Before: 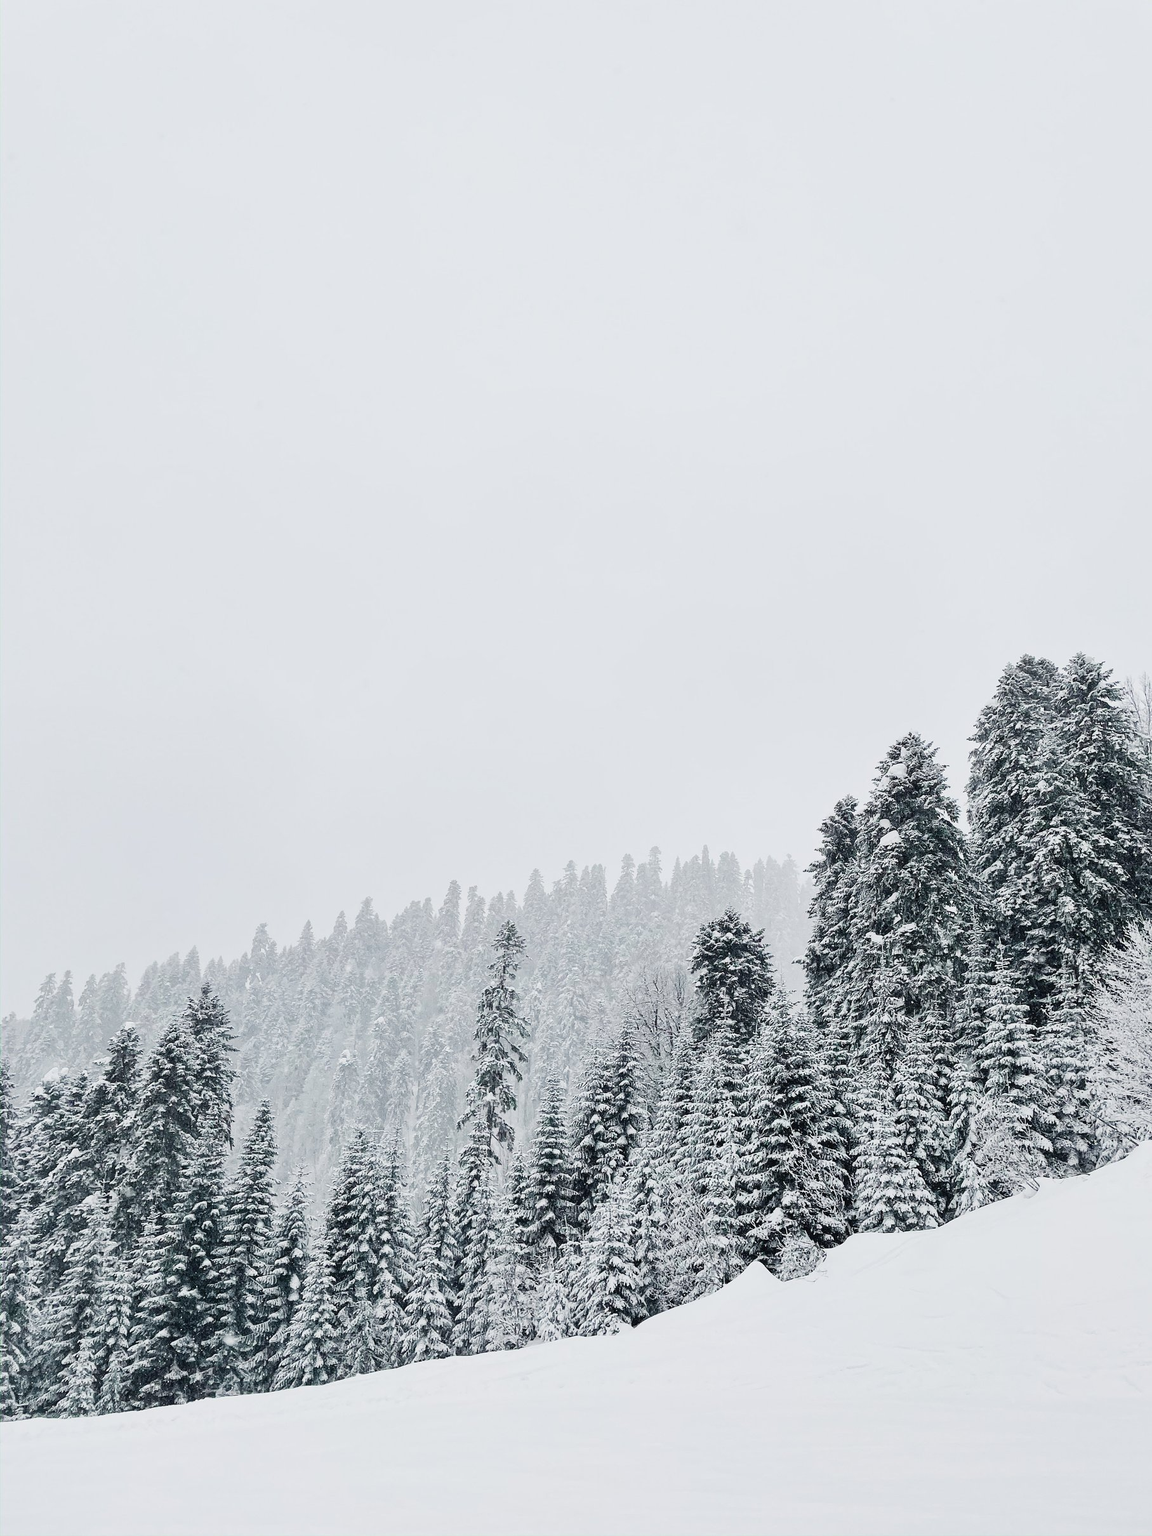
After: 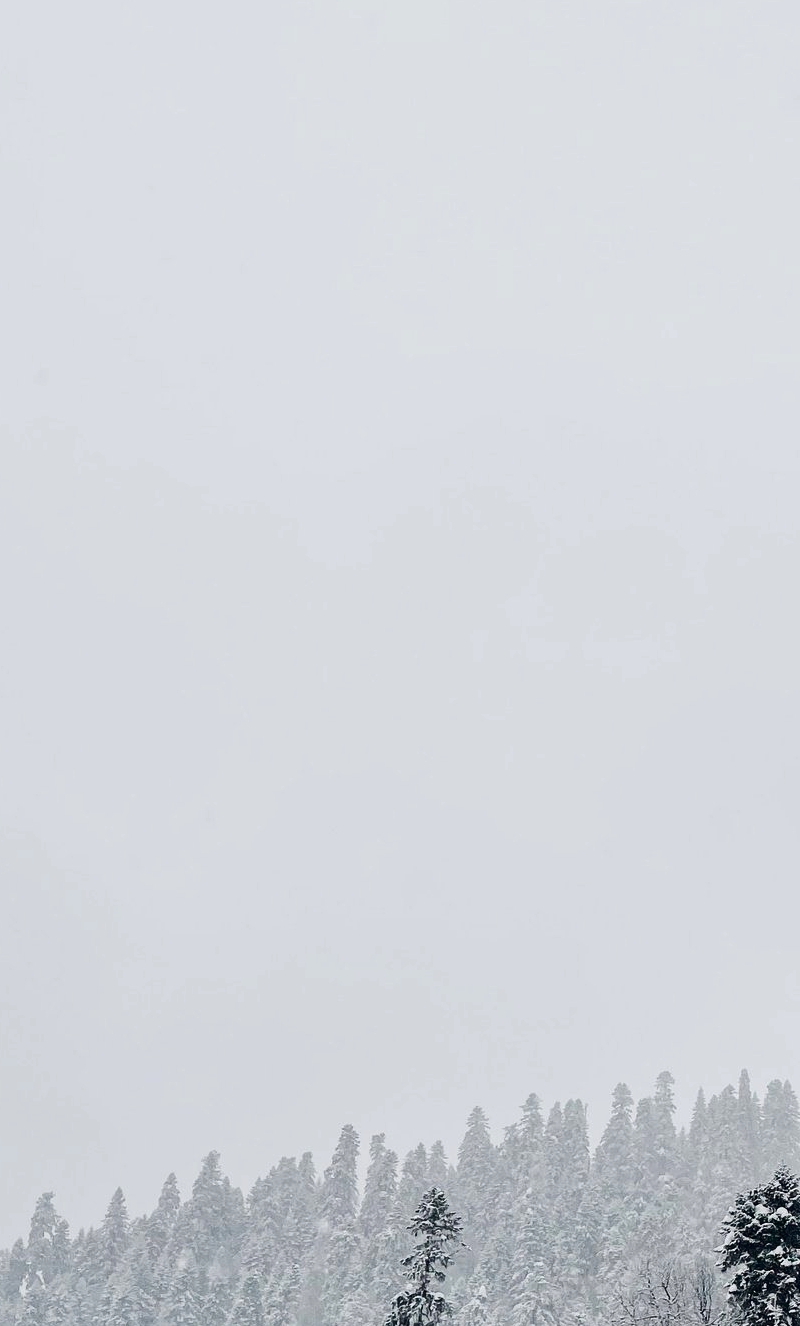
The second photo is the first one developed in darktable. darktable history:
contrast brightness saturation: contrast 0.1, brightness -0.26, saturation 0.14
crop: left 20.248%, top 10.86%, right 35.675%, bottom 34.321%
